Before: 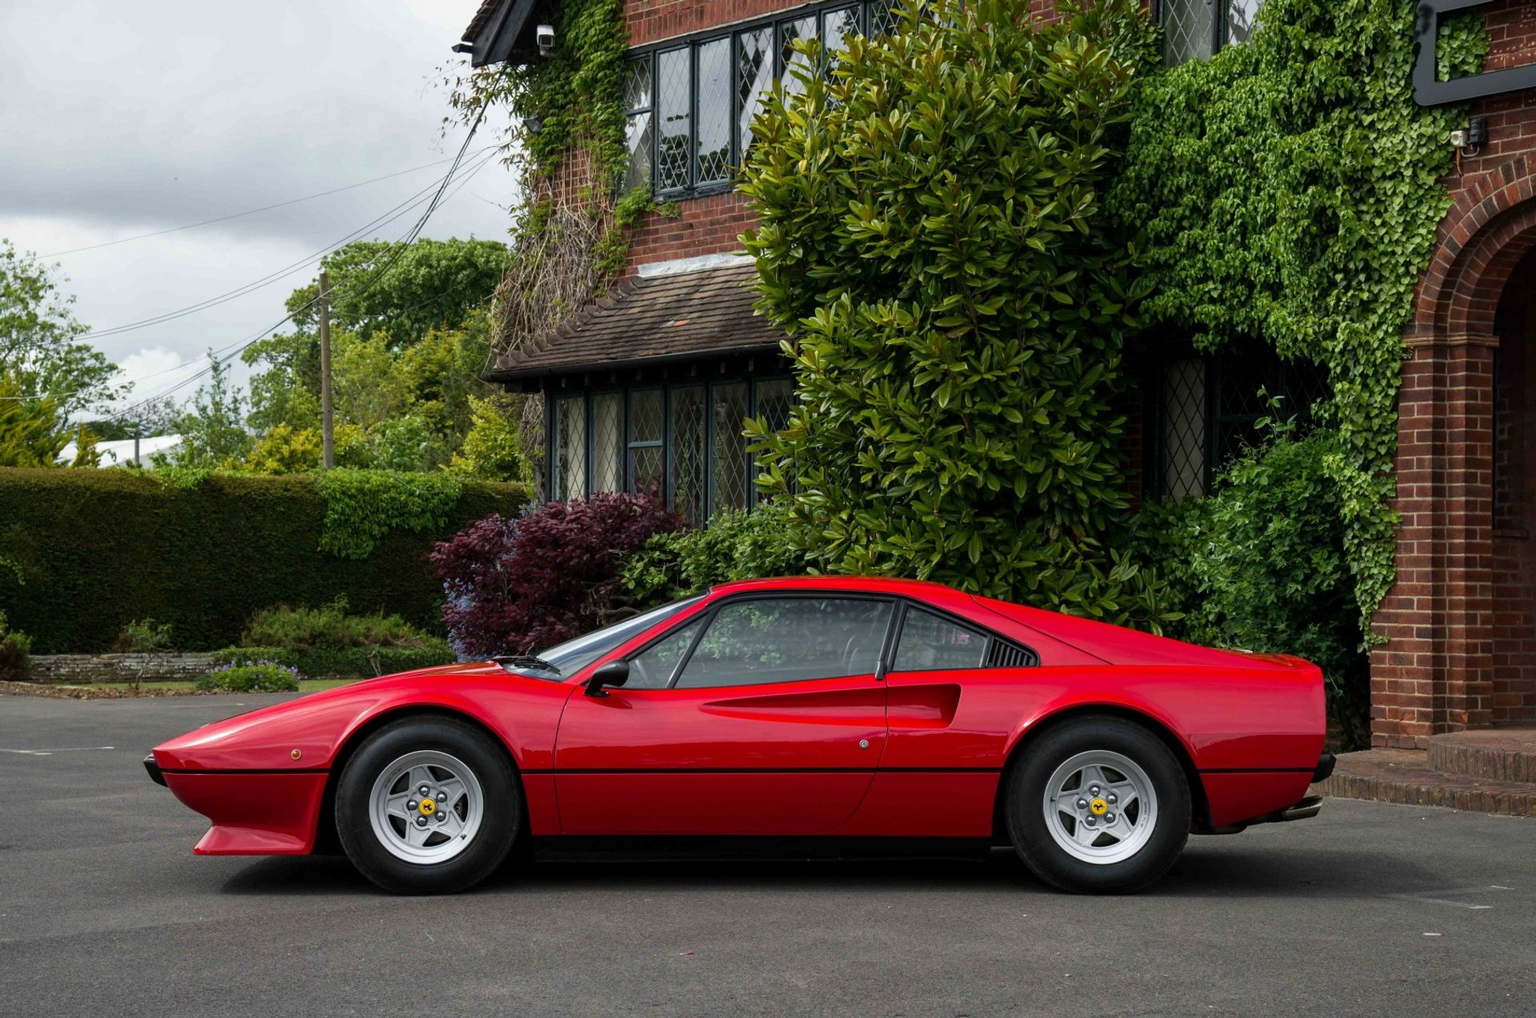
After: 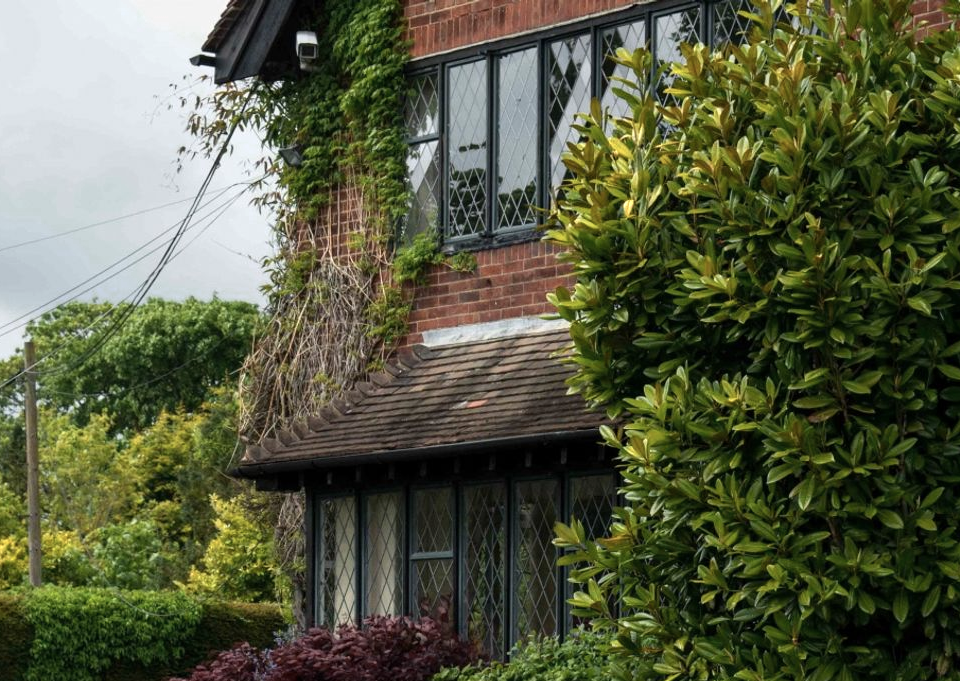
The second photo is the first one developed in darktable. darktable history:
color zones: curves: ch0 [(0.018, 0.548) (0.224, 0.64) (0.425, 0.447) (0.675, 0.575) (0.732, 0.579)]; ch1 [(0.066, 0.487) (0.25, 0.5) (0.404, 0.43) (0.75, 0.421) (0.956, 0.421)]; ch2 [(0.044, 0.561) (0.215, 0.465) (0.399, 0.544) (0.465, 0.548) (0.614, 0.447) (0.724, 0.43) (0.882, 0.623) (0.956, 0.632)]
crop: left 19.556%, right 30.401%, bottom 46.458%
